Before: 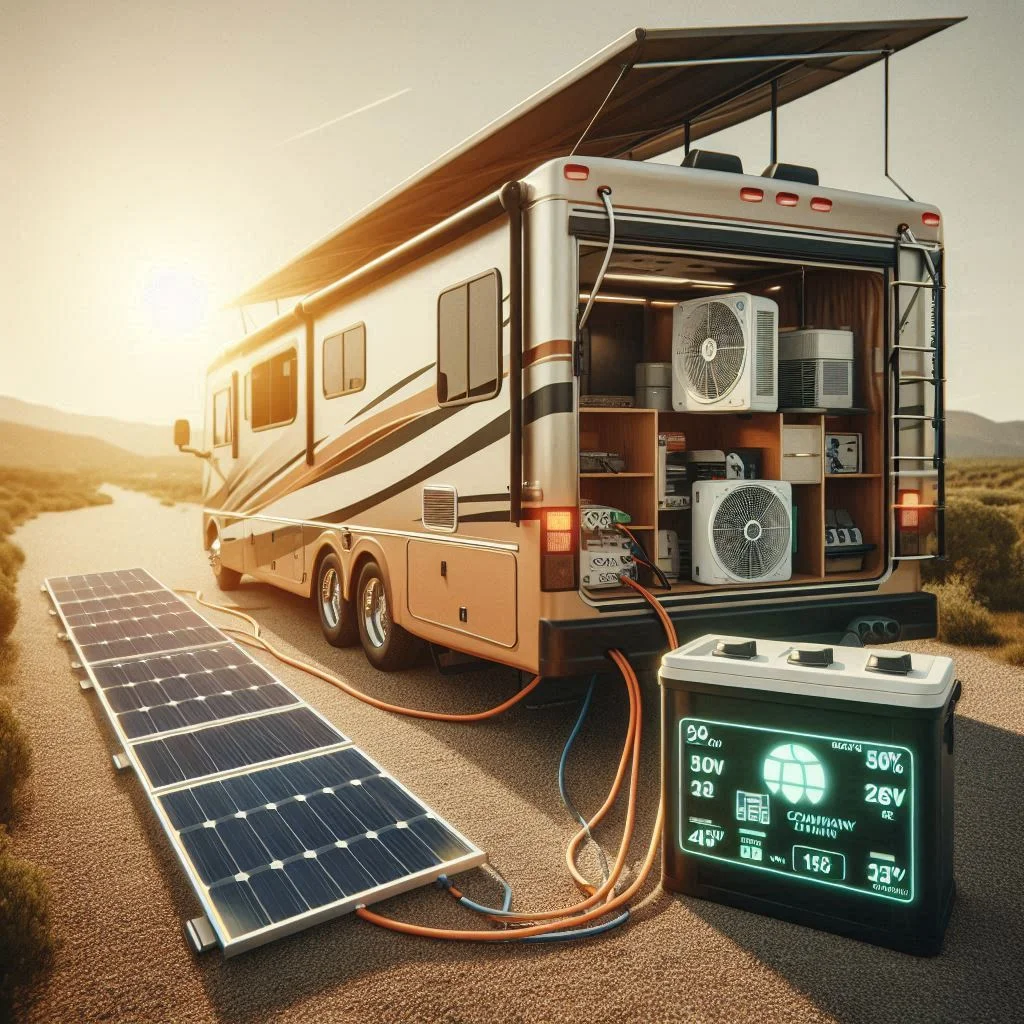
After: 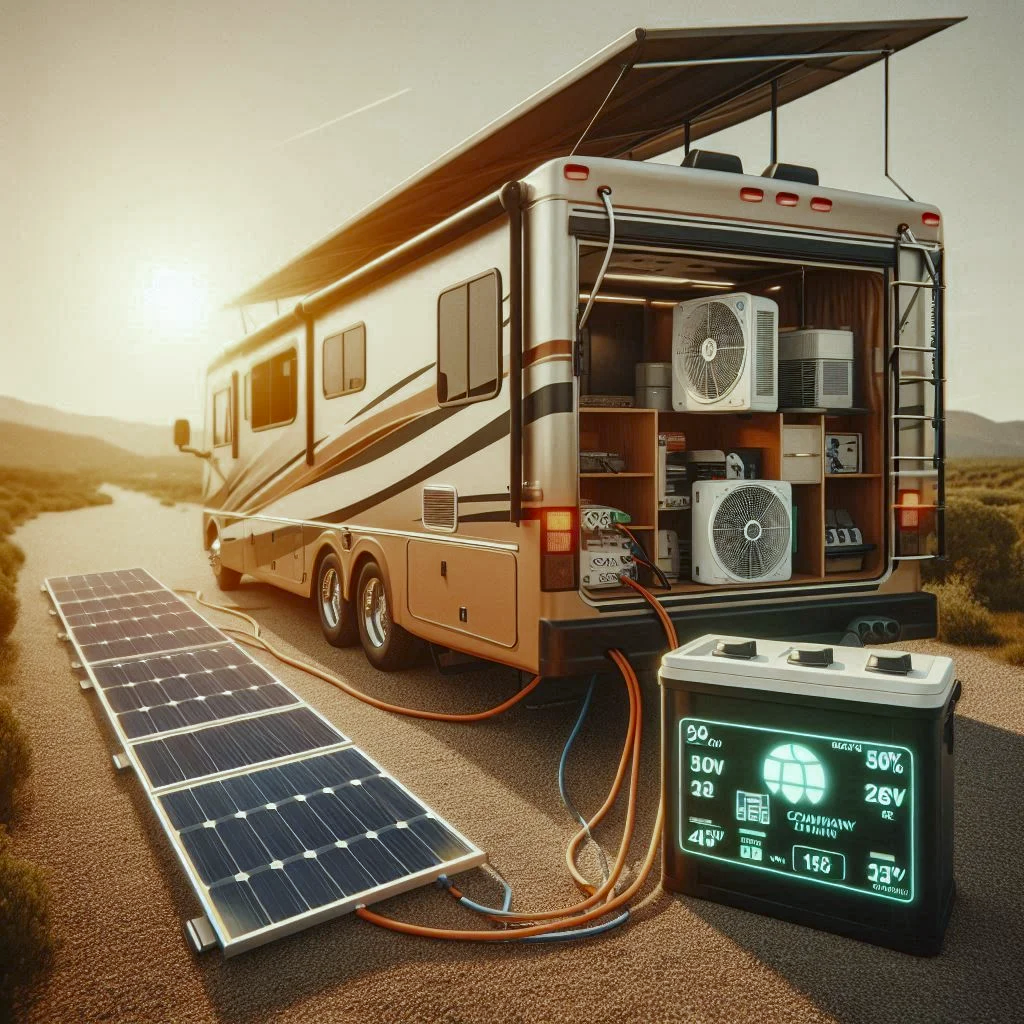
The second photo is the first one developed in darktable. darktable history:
color correction: highlights a* -2.75, highlights b* -2.42, shadows a* 2.21, shadows b* 2.81
color zones: curves: ch0 [(0.27, 0.396) (0.563, 0.504) (0.75, 0.5) (0.787, 0.307)]
